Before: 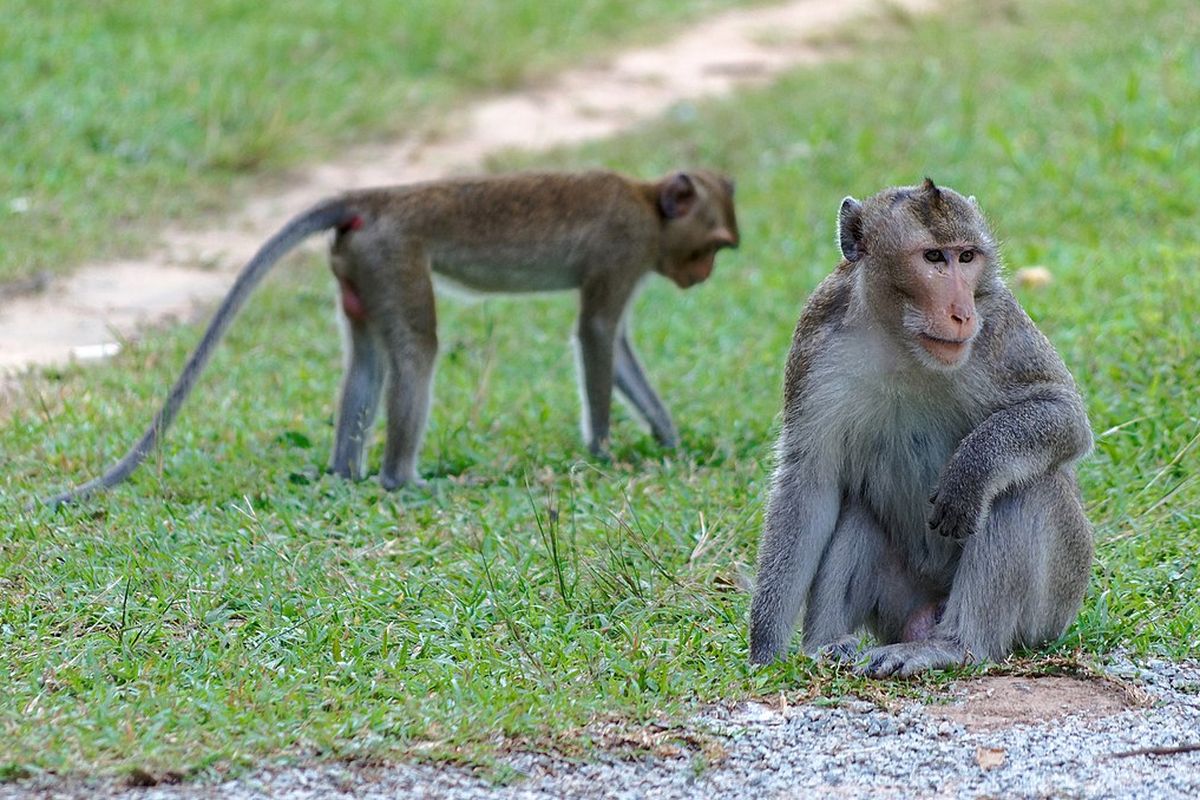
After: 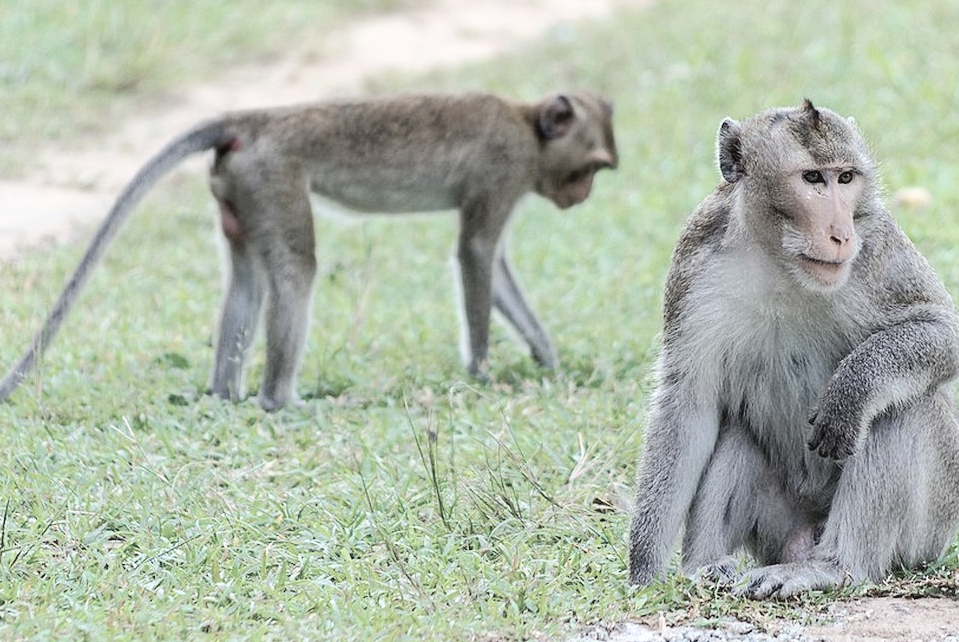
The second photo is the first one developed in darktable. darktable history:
crop and rotate: left 10.103%, top 9.937%, right 9.953%, bottom 9.698%
contrast brightness saturation: brightness 0.182, saturation -0.508
tone curve: curves: ch0 [(0, 0) (0.003, 0.04) (0.011, 0.04) (0.025, 0.043) (0.044, 0.049) (0.069, 0.066) (0.1, 0.095) (0.136, 0.121) (0.177, 0.154) (0.224, 0.211) (0.277, 0.281) (0.335, 0.358) (0.399, 0.452) (0.468, 0.54) (0.543, 0.628) (0.623, 0.721) (0.709, 0.801) (0.801, 0.883) (0.898, 0.948) (1, 1)], color space Lab, independent channels, preserve colors none
